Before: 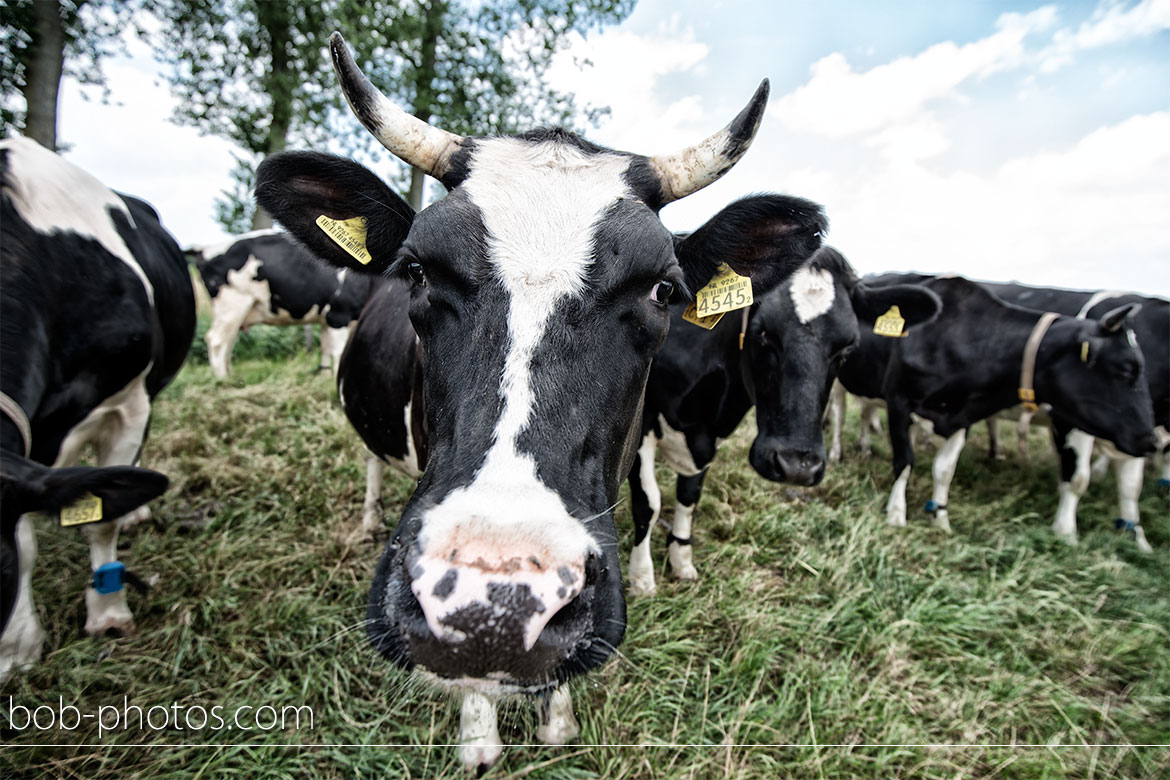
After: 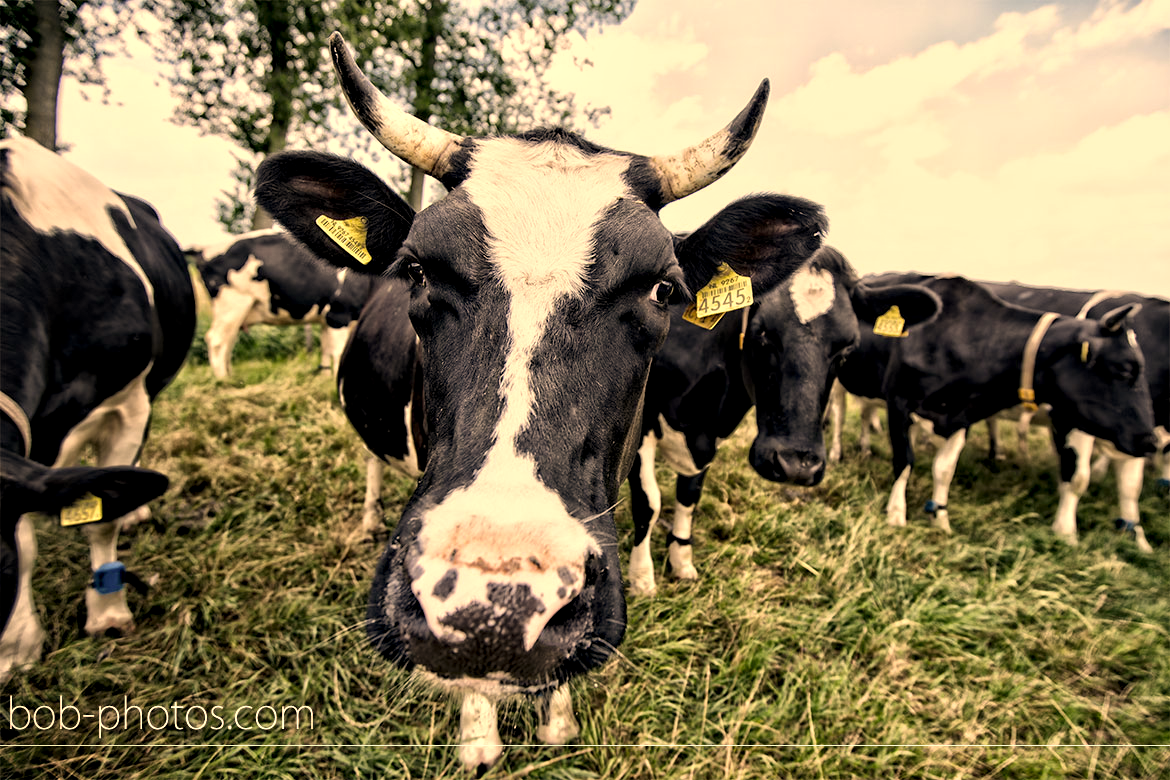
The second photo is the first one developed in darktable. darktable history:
contrast equalizer: y [[0.546, 0.552, 0.554, 0.554, 0.552, 0.546], [0.5 ×6], [0.5 ×6], [0 ×6], [0 ×6]]
color correction: highlights a* 15, highlights b* 31.55
